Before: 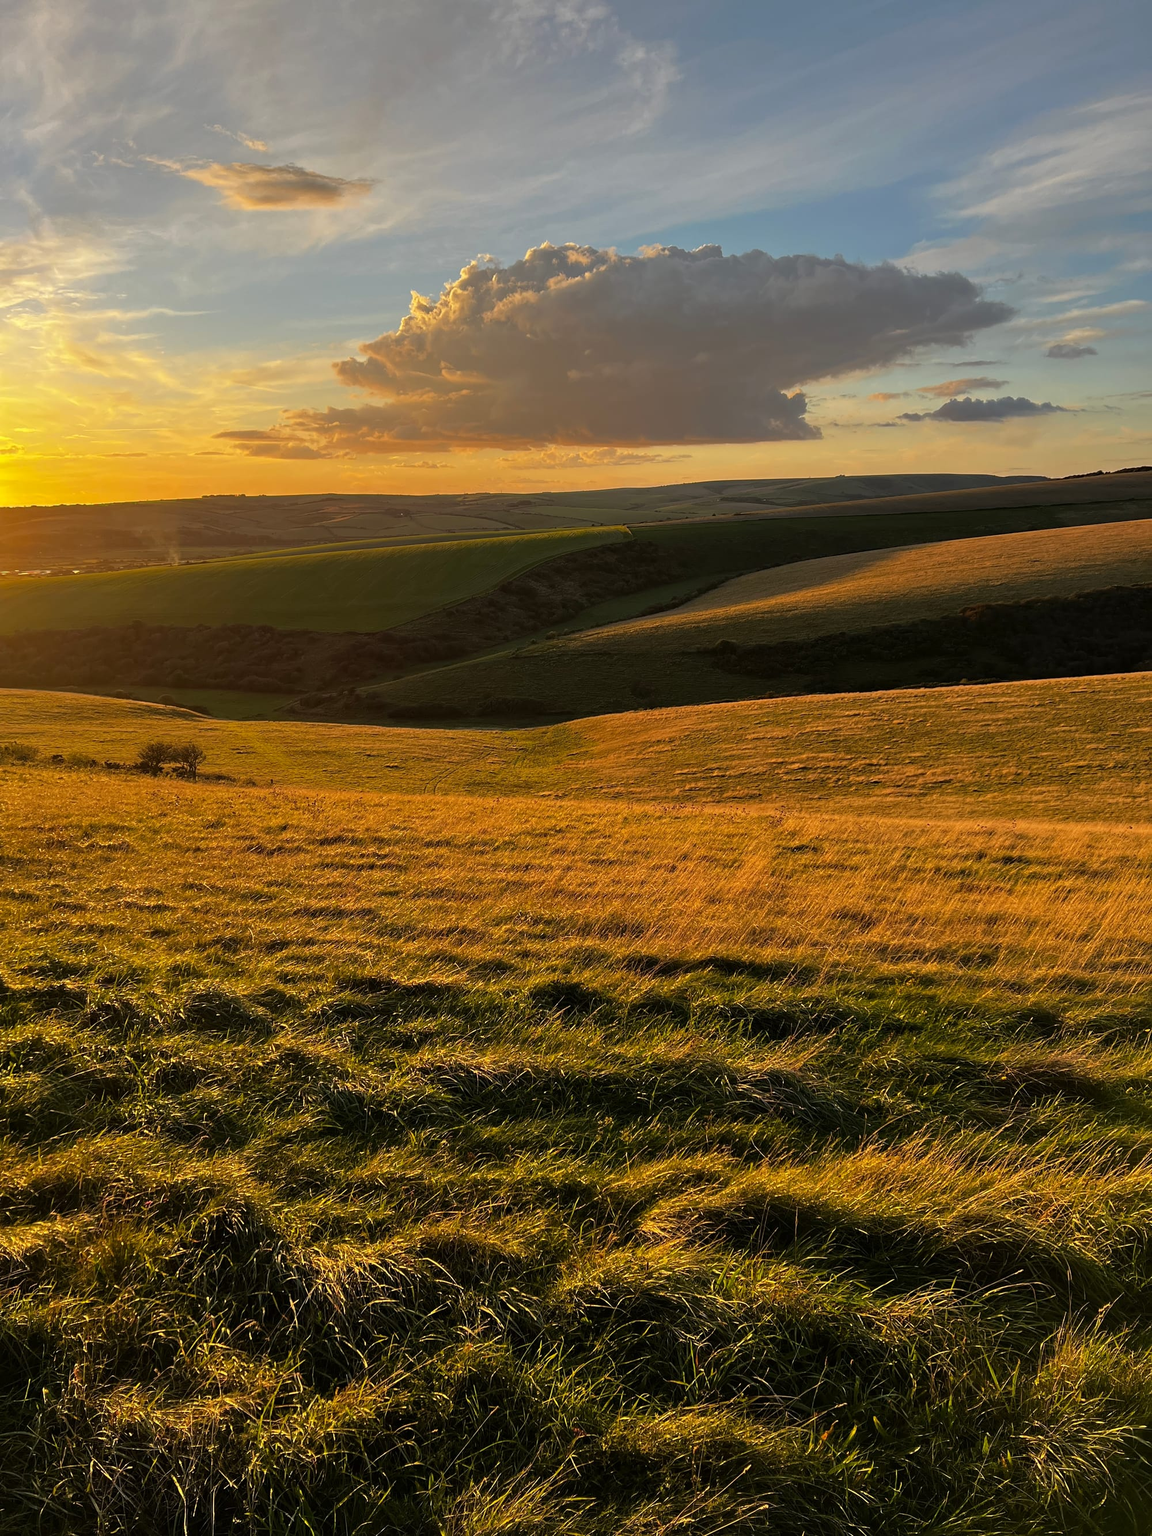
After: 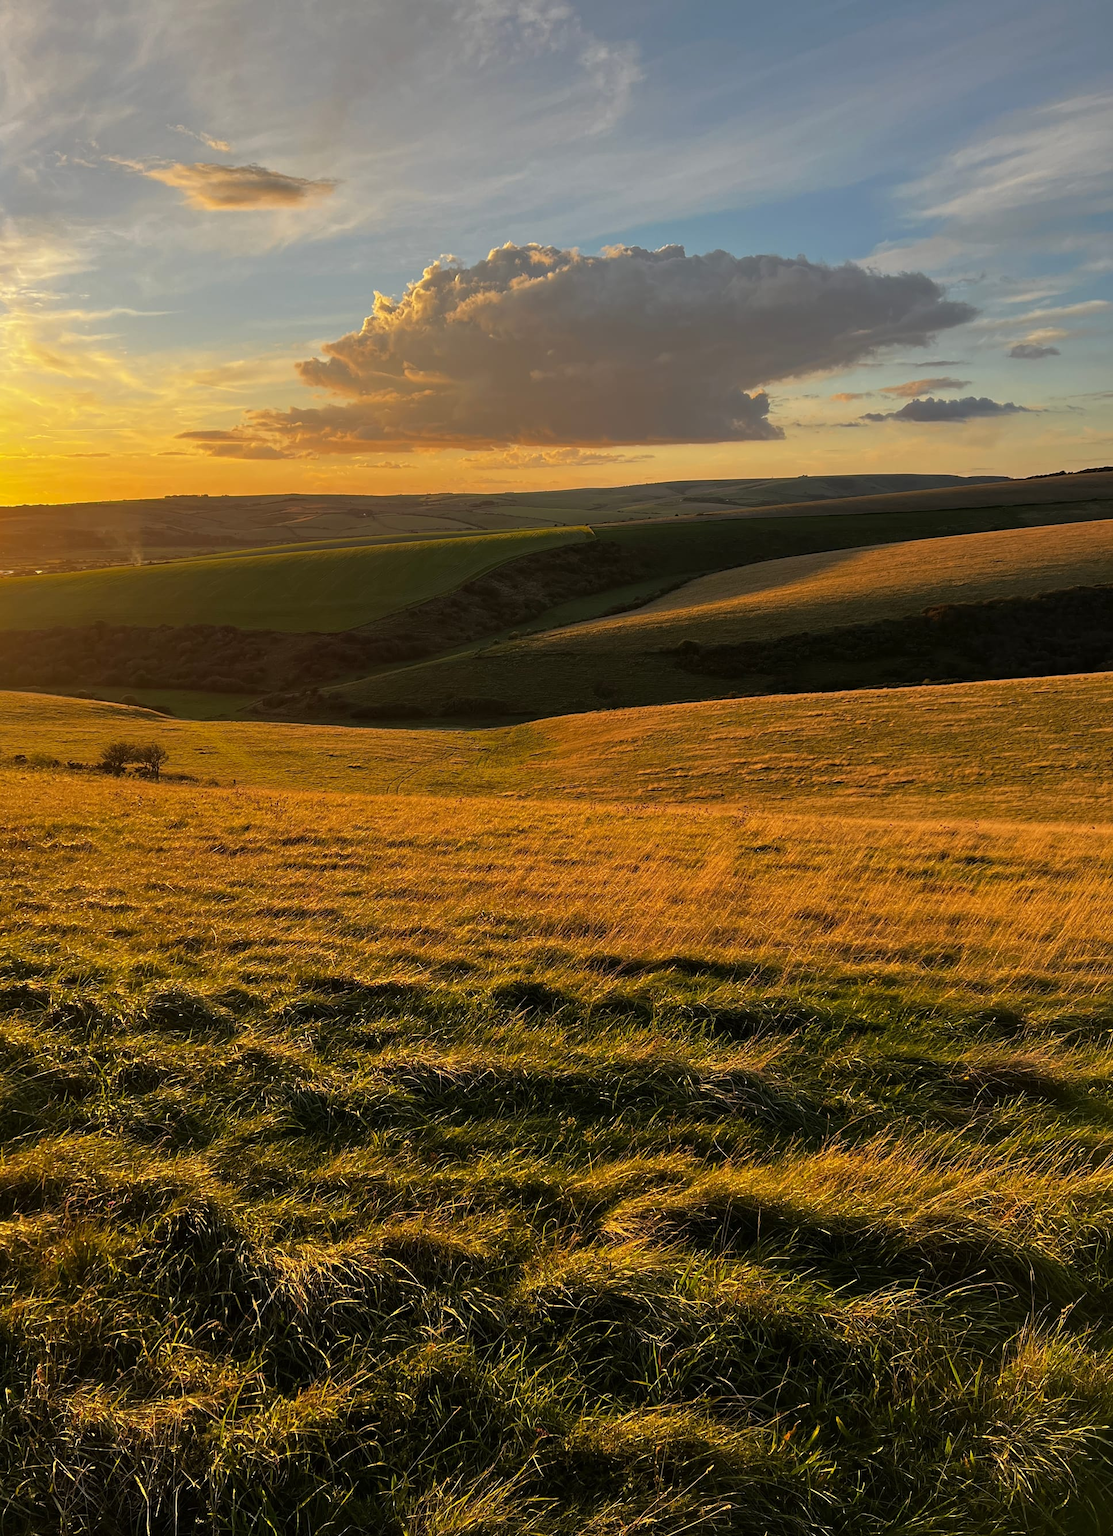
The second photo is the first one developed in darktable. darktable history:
crop and rotate: left 3.284%
